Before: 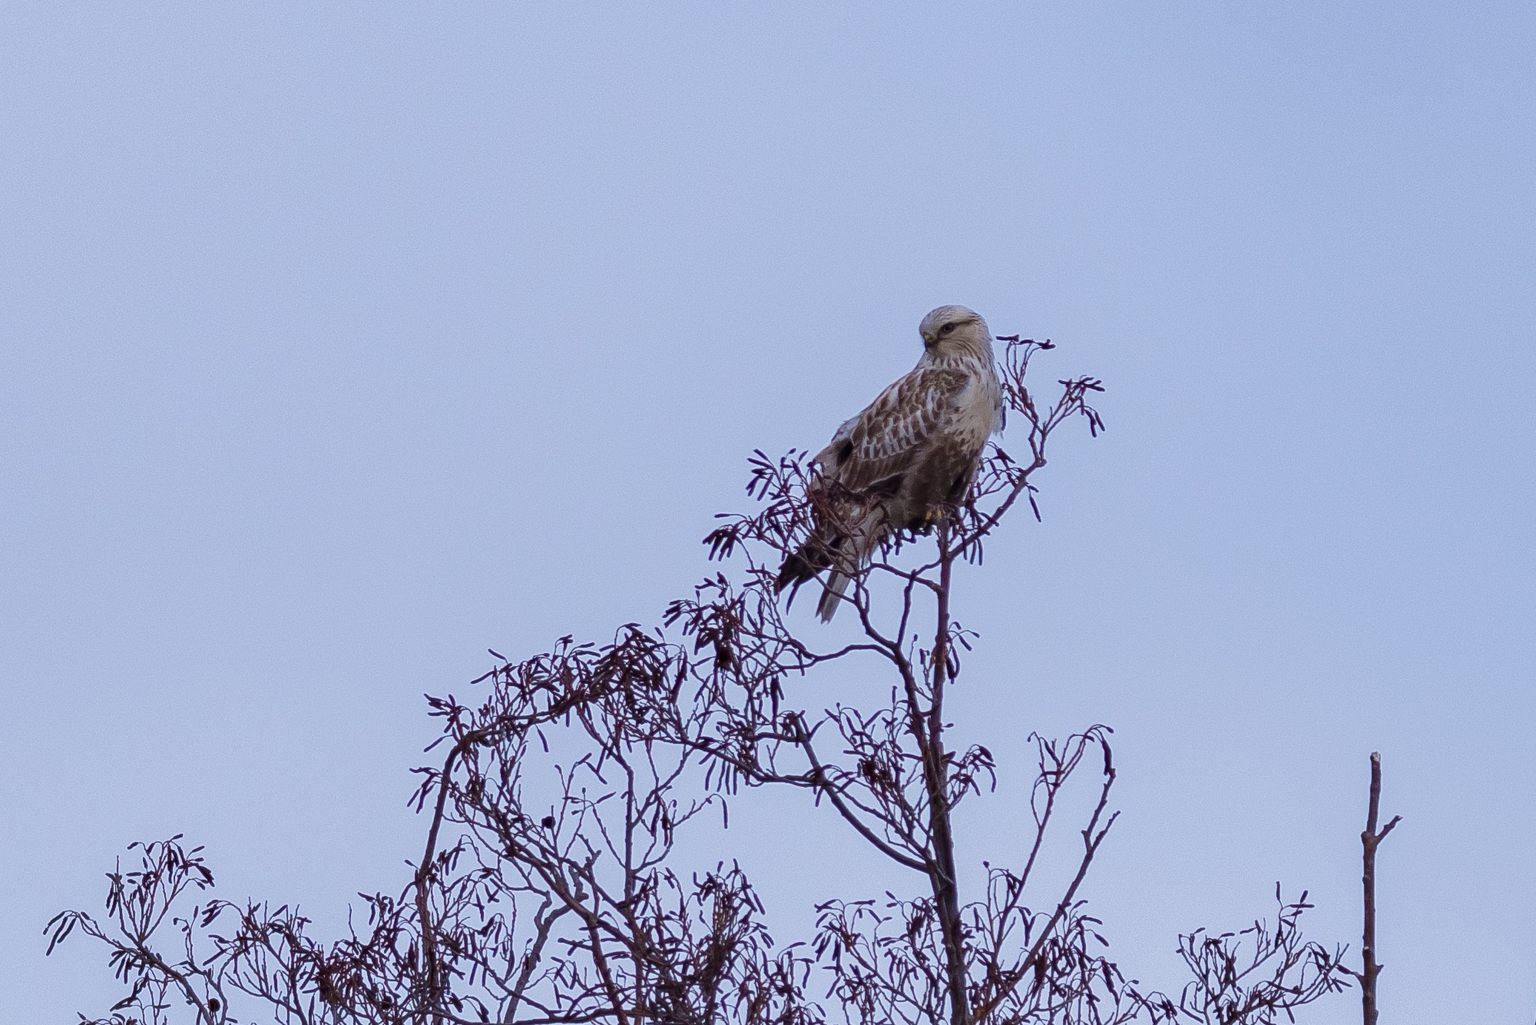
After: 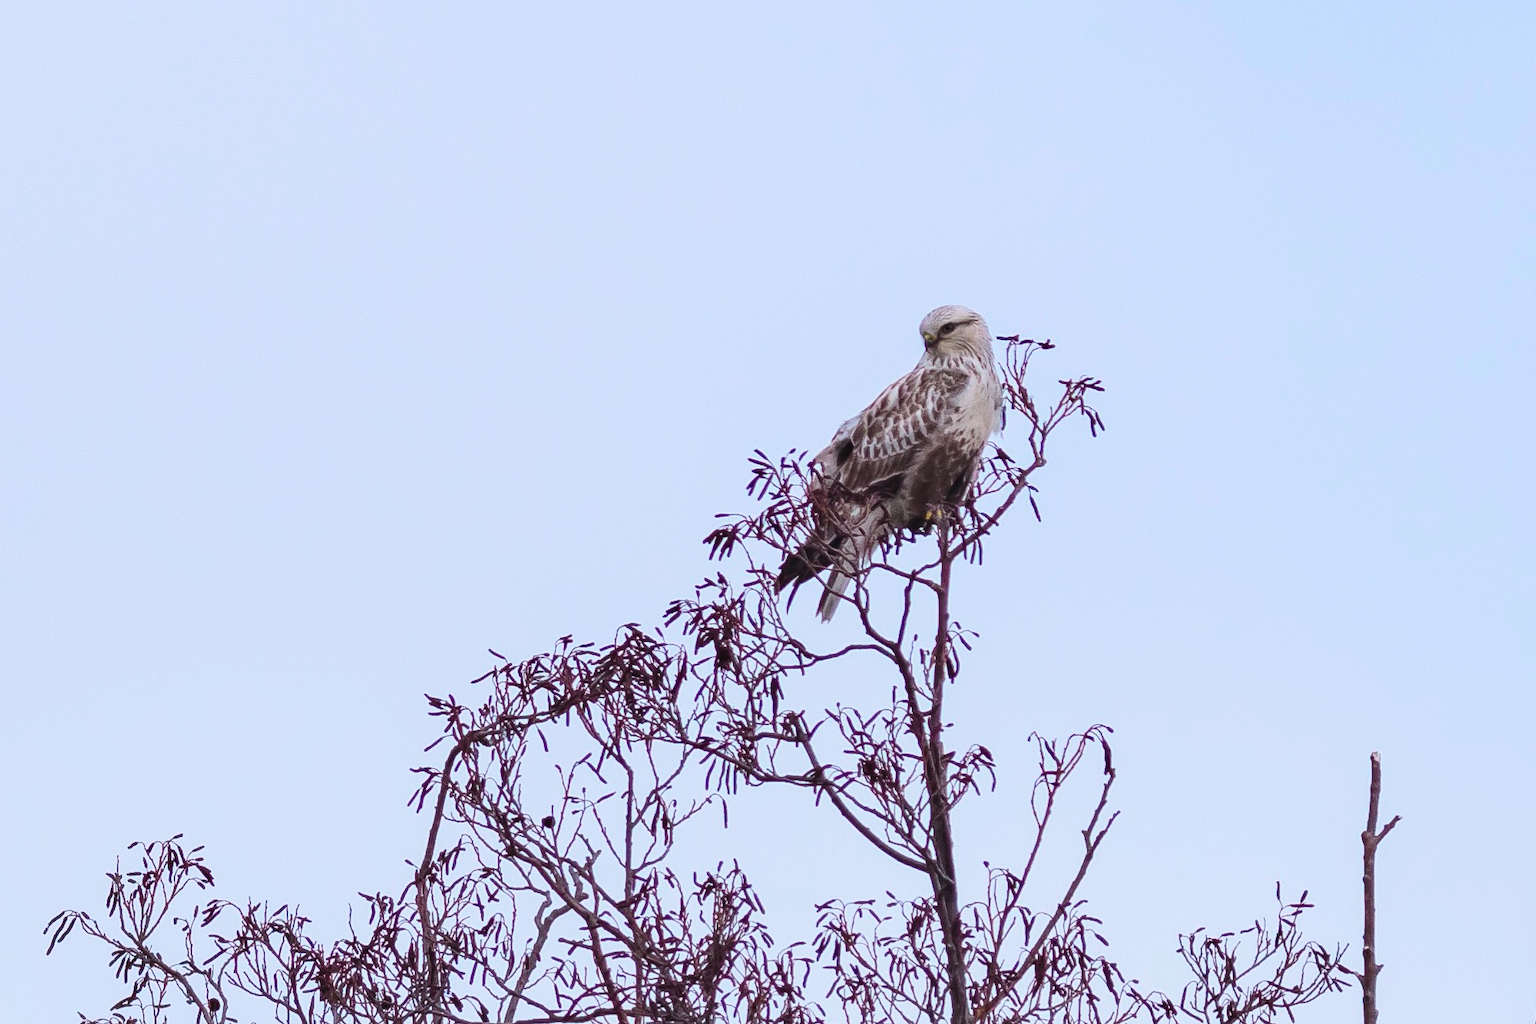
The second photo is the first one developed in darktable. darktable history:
tone curve: curves: ch0 [(0, 0.028) (0.037, 0.05) (0.123, 0.108) (0.19, 0.164) (0.269, 0.247) (0.475, 0.533) (0.595, 0.695) (0.718, 0.823) (0.855, 0.913) (1, 0.982)]; ch1 [(0, 0) (0.243, 0.245) (0.427, 0.41) (0.493, 0.481) (0.505, 0.502) (0.536, 0.545) (0.56, 0.582) (0.611, 0.644) (0.769, 0.807) (1, 1)]; ch2 [(0, 0) (0.249, 0.216) (0.349, 0.321) (0.424, 0.442) (0.476, 0.483) (0.498, 0.499) (0.517, 0.519) (0.532, 0.55) (0.569, 0.608) (0.614, 0.661) (0.706, 0.75) (0.808, 0.809) (0.991, 0.968)], color space Lab, independent channels, preserve colors none
contrast brightness saturation: brightness 0.146
